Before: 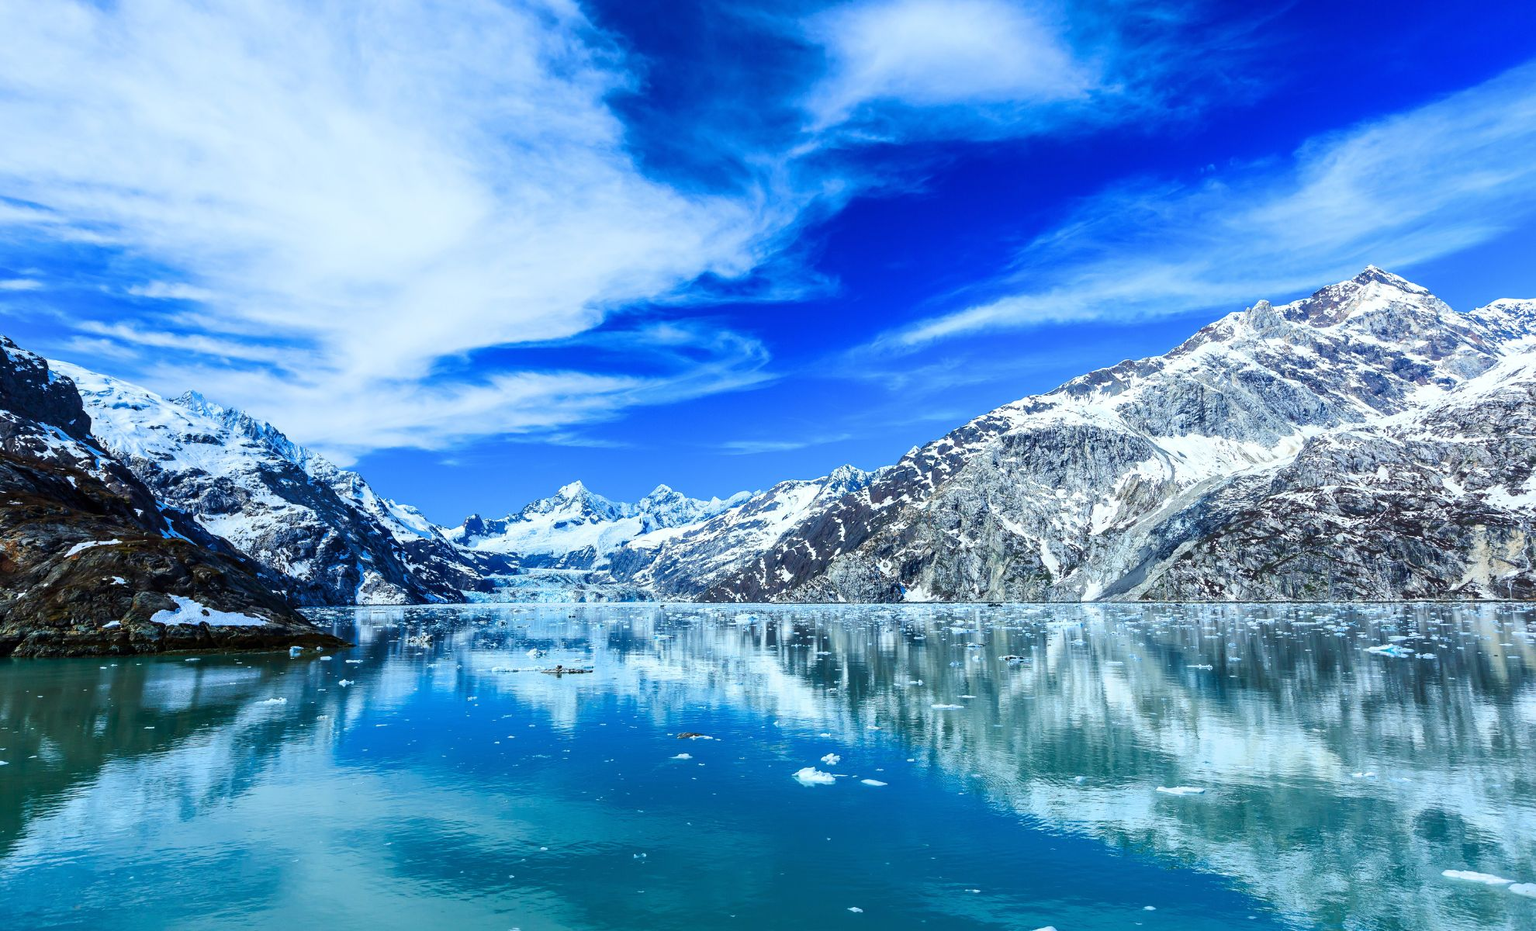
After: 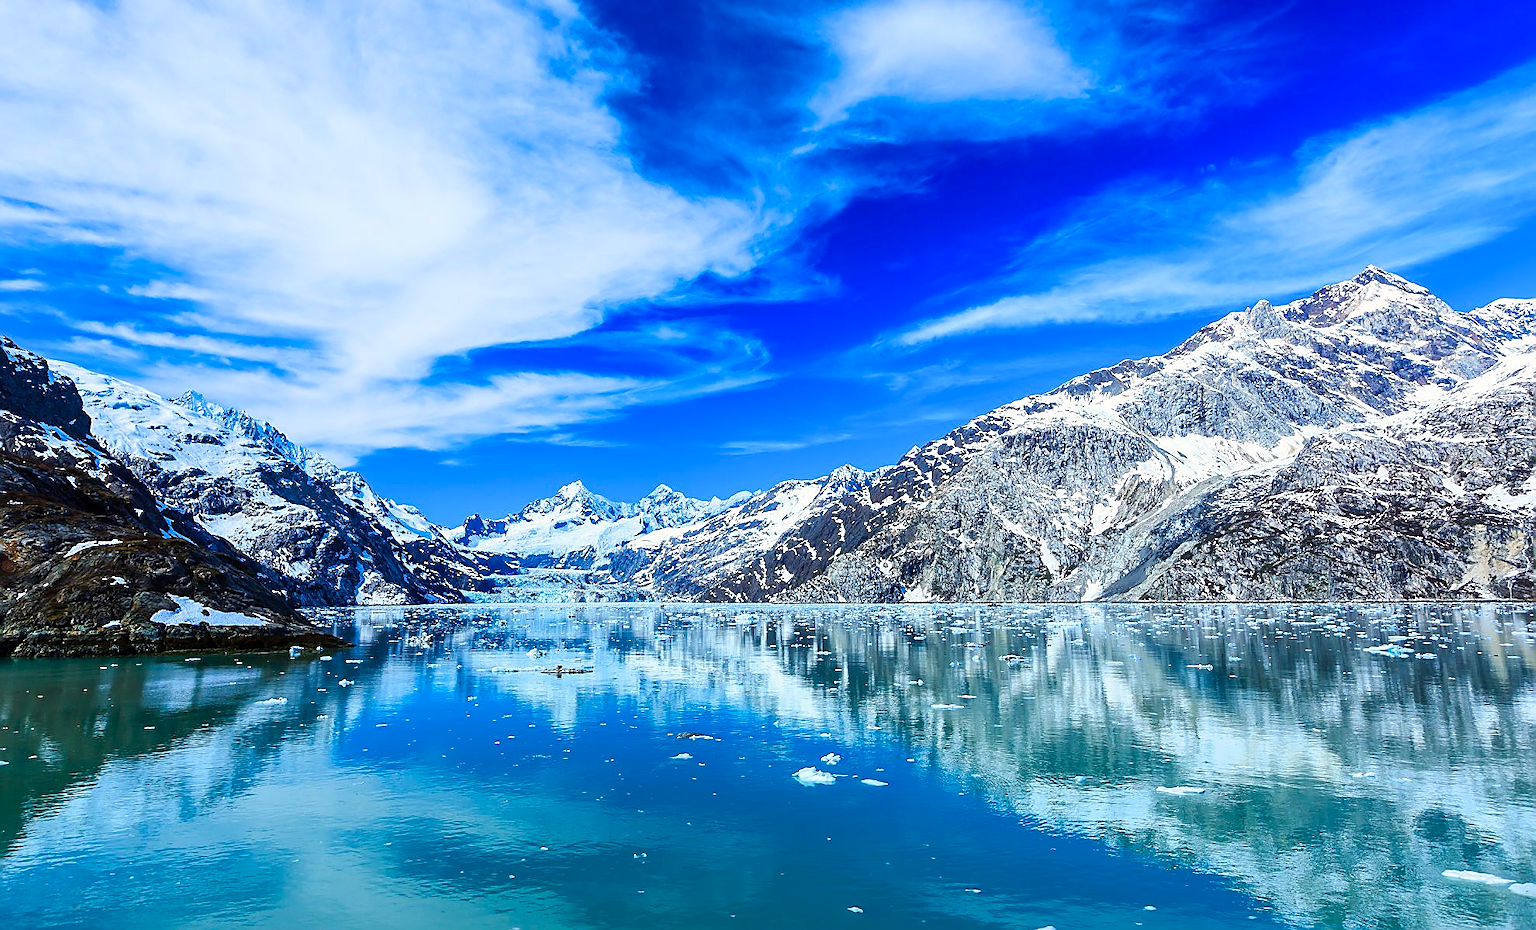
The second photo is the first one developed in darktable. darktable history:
color correction: highlights a* 3.22, highlights b* 1.93, saturation 1.19
sharpen: radius 1.4, amount 1.25, threshold 0.7
